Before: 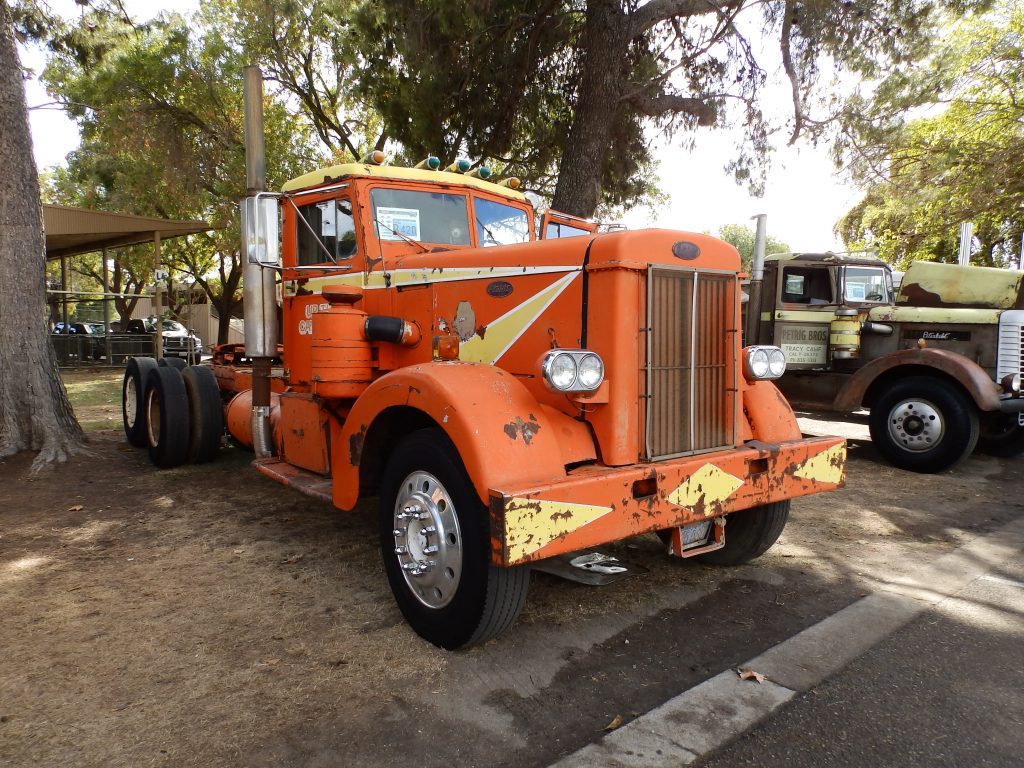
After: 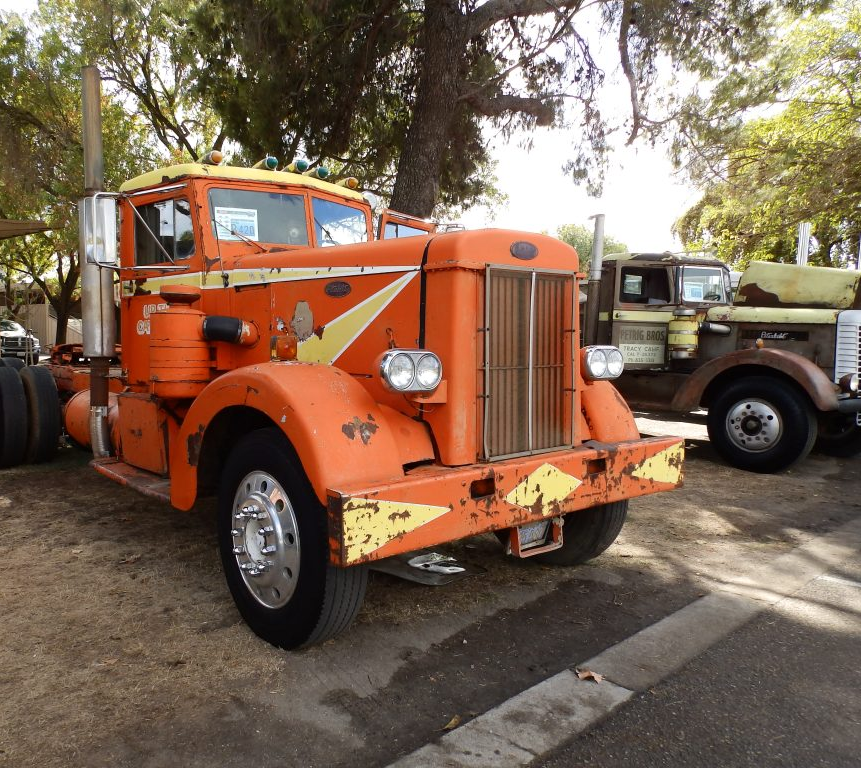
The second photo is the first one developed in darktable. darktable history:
crop: left 15.873%
tone equalizer: on, module defaults
